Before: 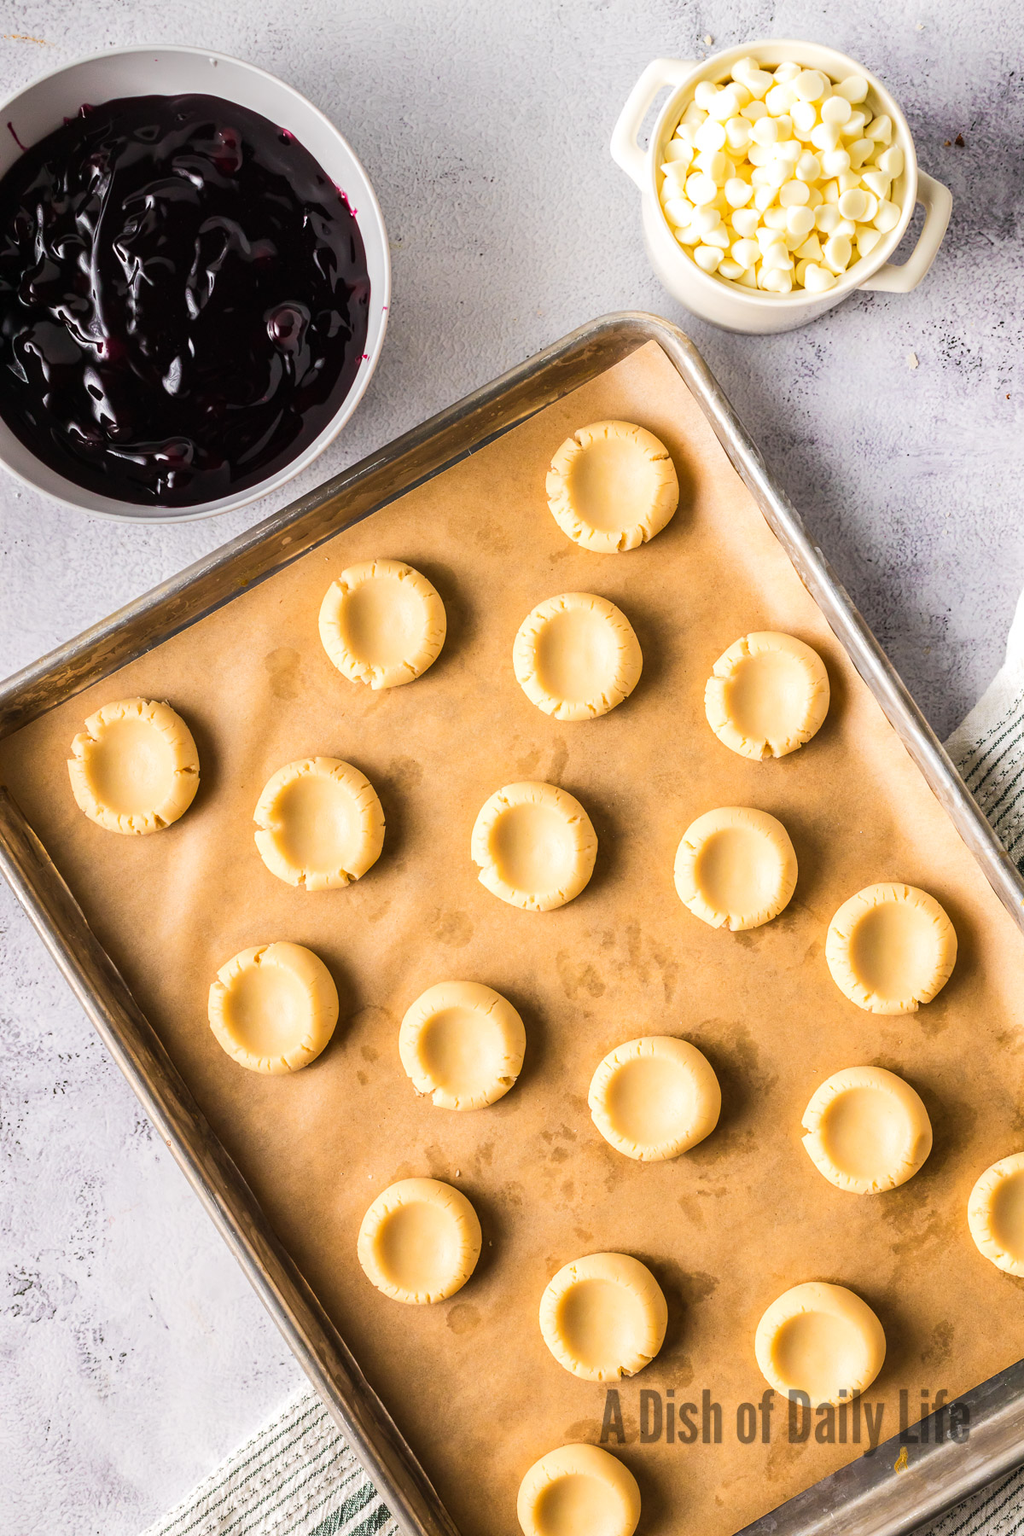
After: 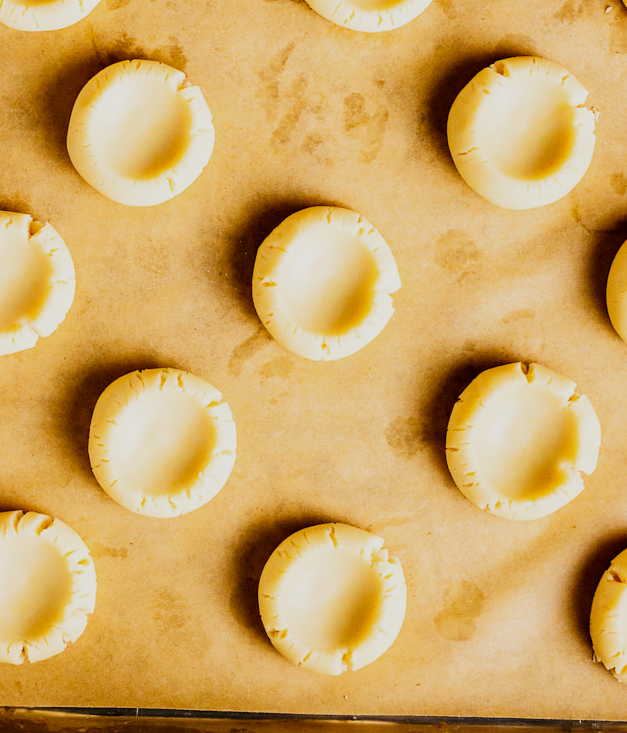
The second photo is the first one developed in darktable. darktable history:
crop and rotate: angle 147.08°, left 9.12%, top 15.652%, right 4.395%, bottom 16.944%
filmic rgb: black relative exposure -7.5 EV, white relative exposure 5 EV, hardness 3.33, contrast 1.299, preserve chrominance no, color science v4 (2020), contrast in shadows soft
